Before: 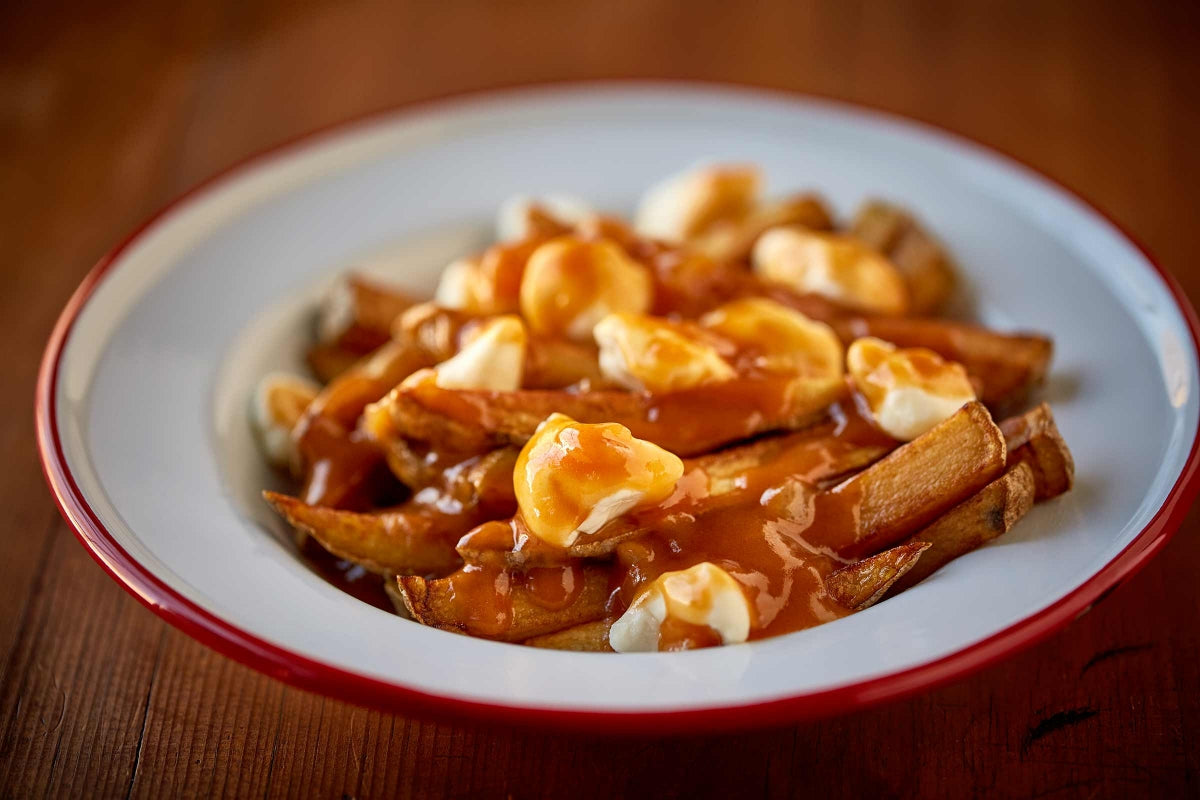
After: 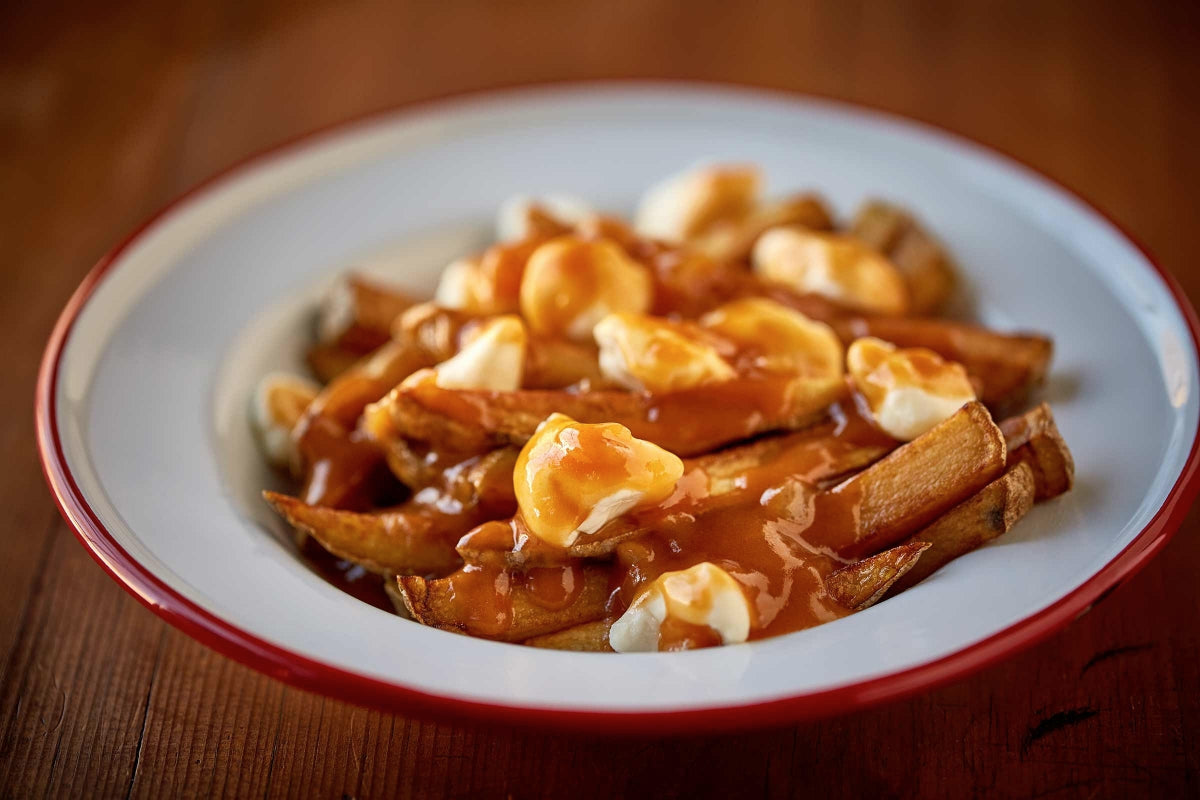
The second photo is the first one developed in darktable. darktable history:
contrast brightness saturation: contrast 0.007, saturation -0.055
